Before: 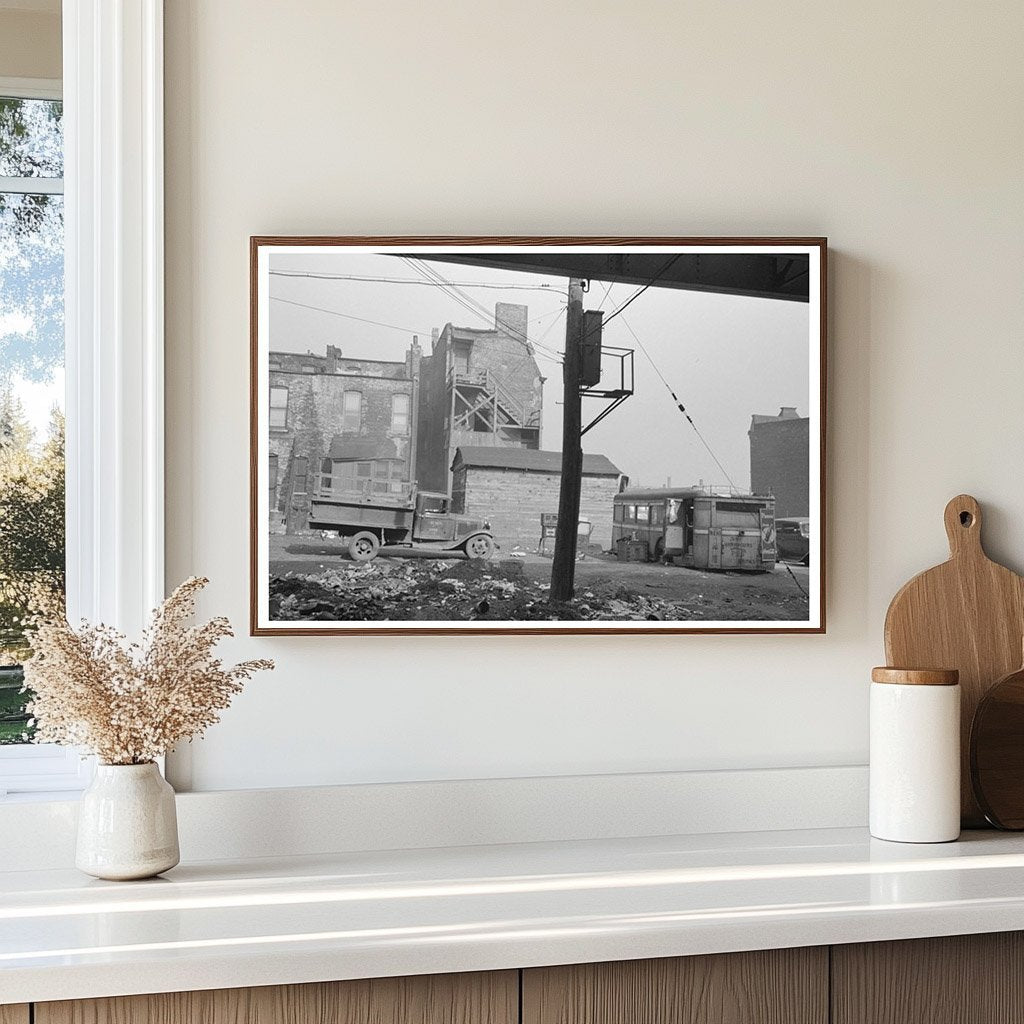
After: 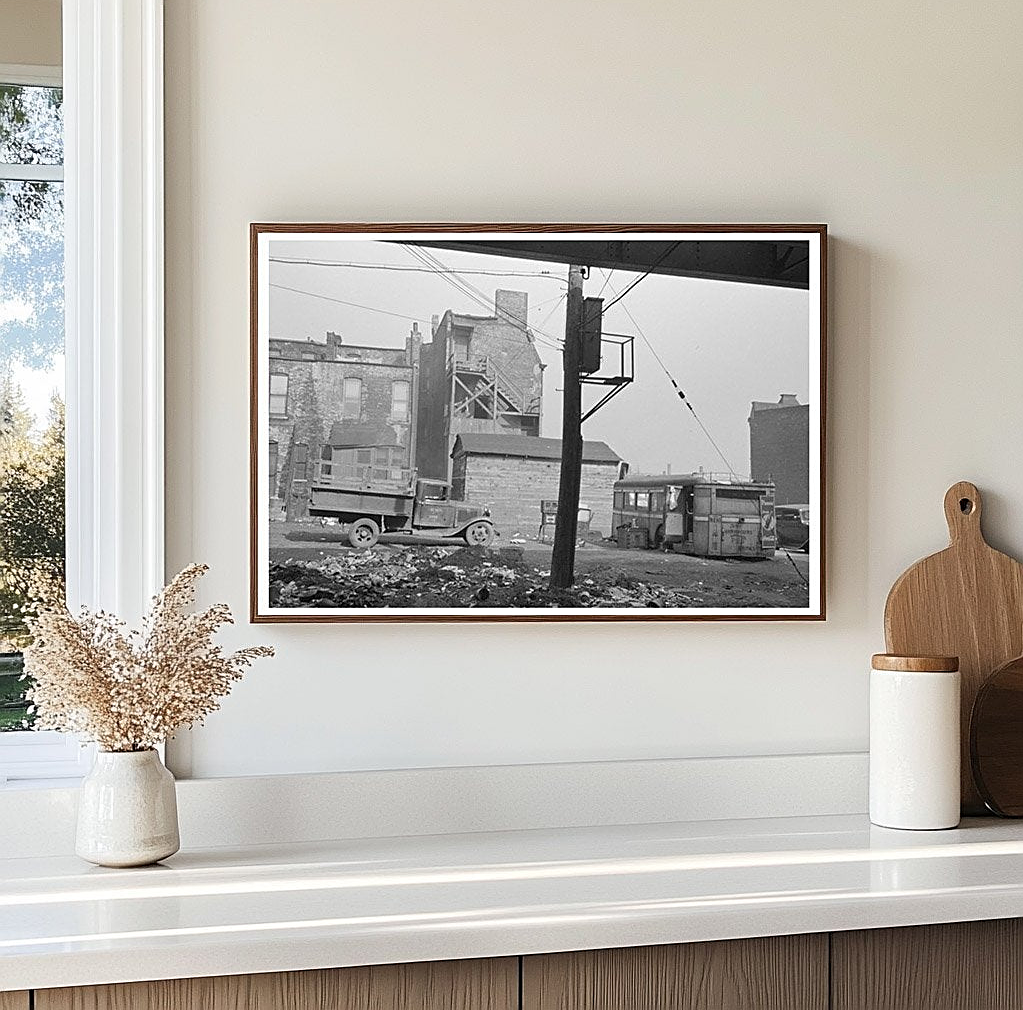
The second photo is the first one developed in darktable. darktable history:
sharpen: on, module defaults
crop: top 1.326%, right 0.062%
